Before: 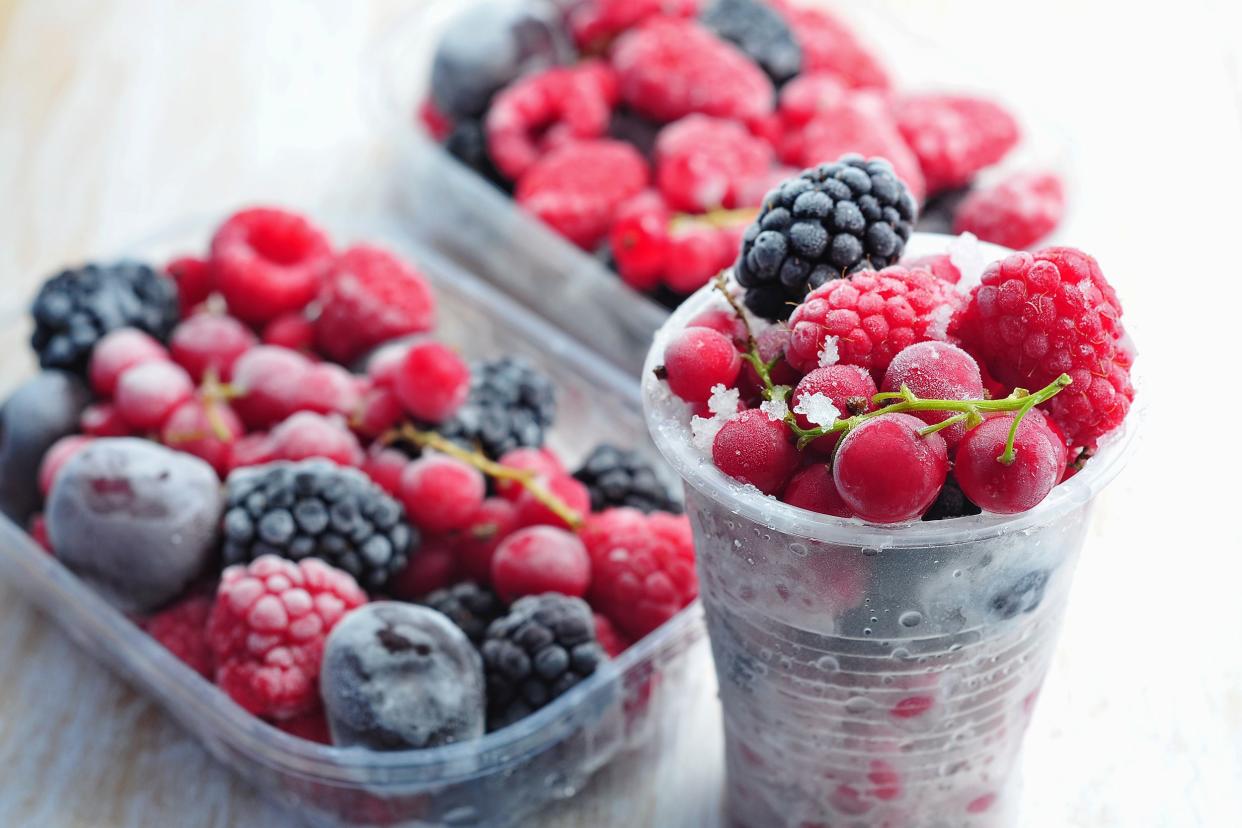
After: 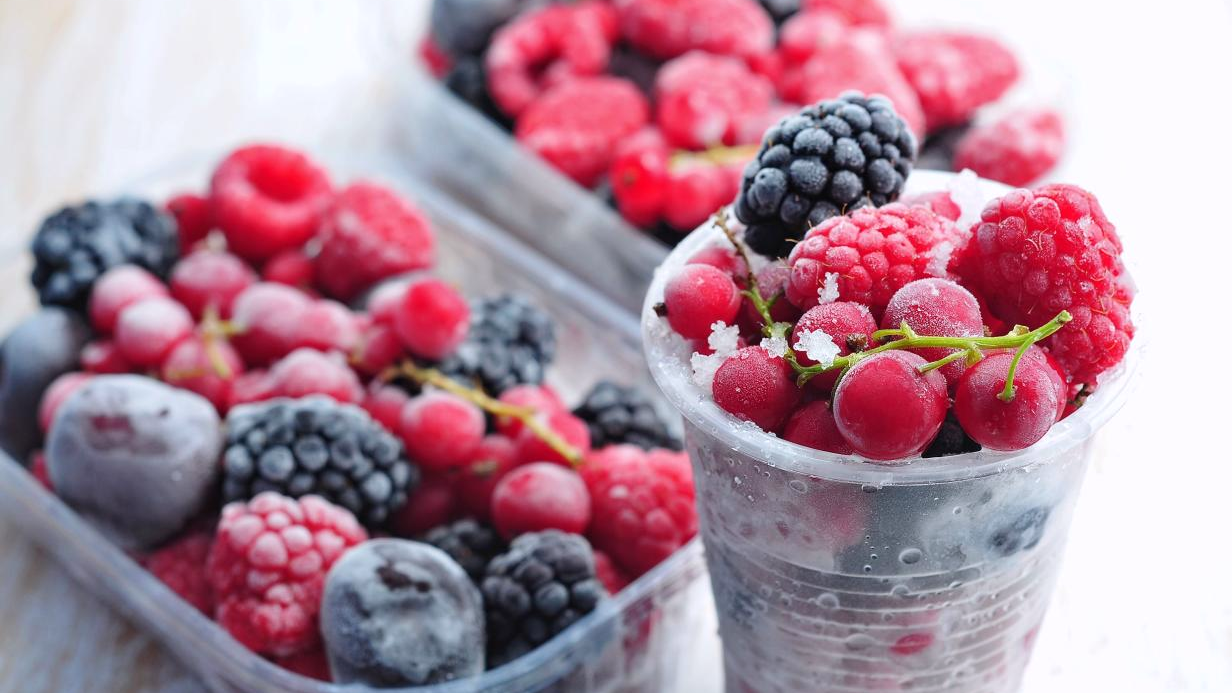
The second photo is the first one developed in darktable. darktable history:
white balance: red 1.009, blue 1.027
crop: top 7.625%, bottom 8.027%
